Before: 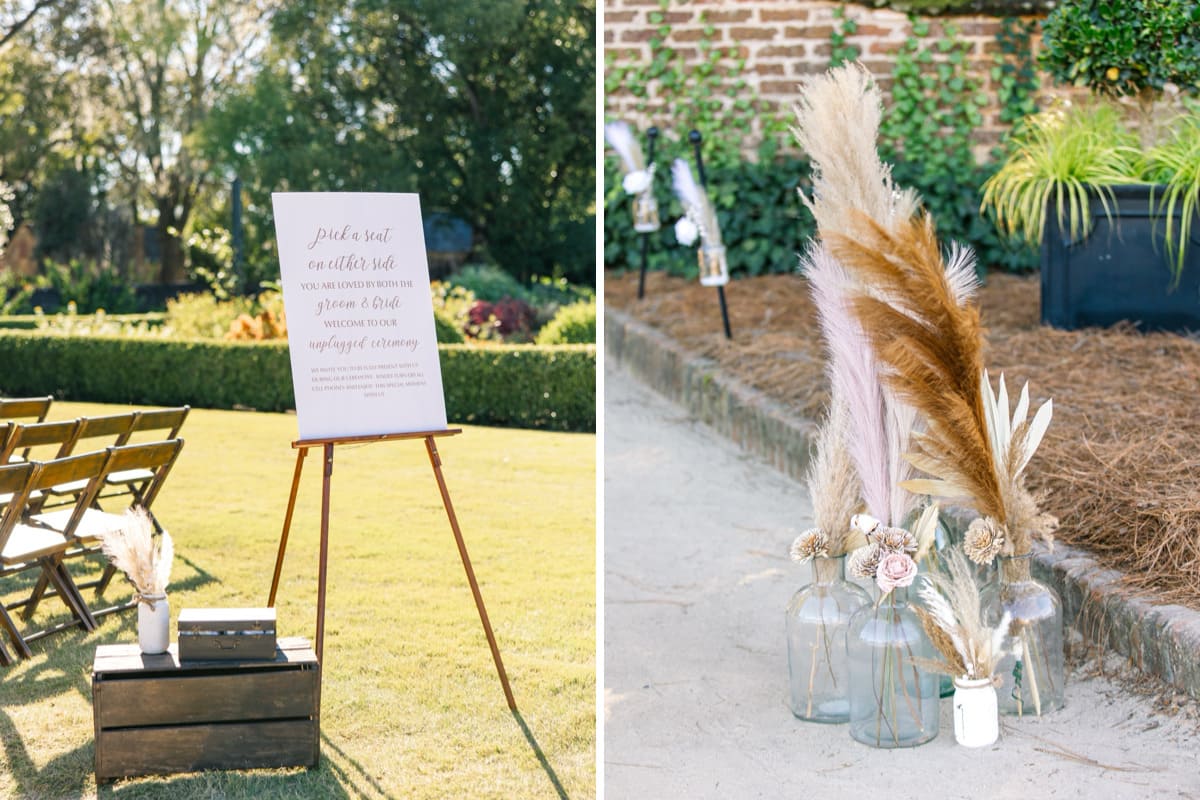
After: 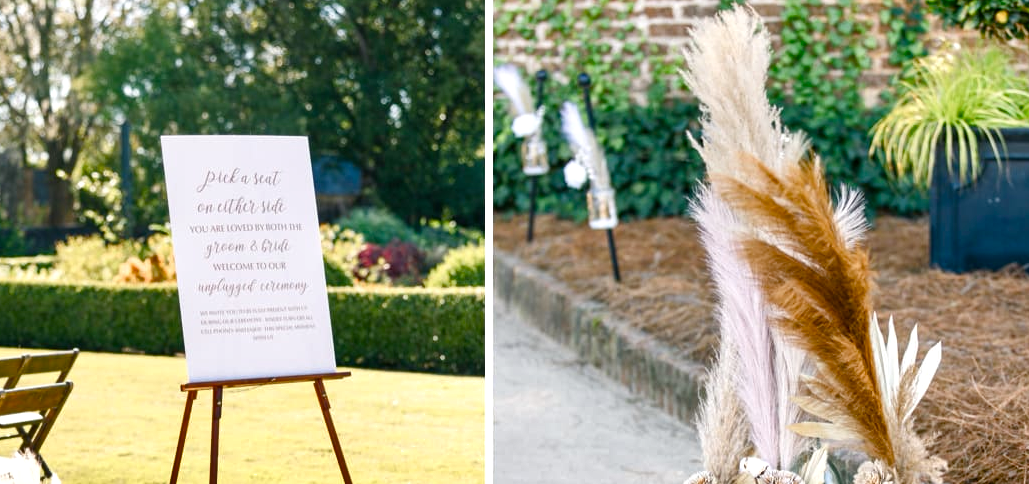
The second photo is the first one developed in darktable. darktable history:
crop and rotate: left 9.319%, top 7.177%, right 4.91%, bottom 32.209%
color balance rgb: highlights gain › luminance 18.074%, perceptual saturation grading › global saturation 20%, perceptual saturation grading › highlights -25.812%, perceptual saturation grading › shadows 49.794%, global vibrance -24.879%
shadows and highlights: soften with gaussian
